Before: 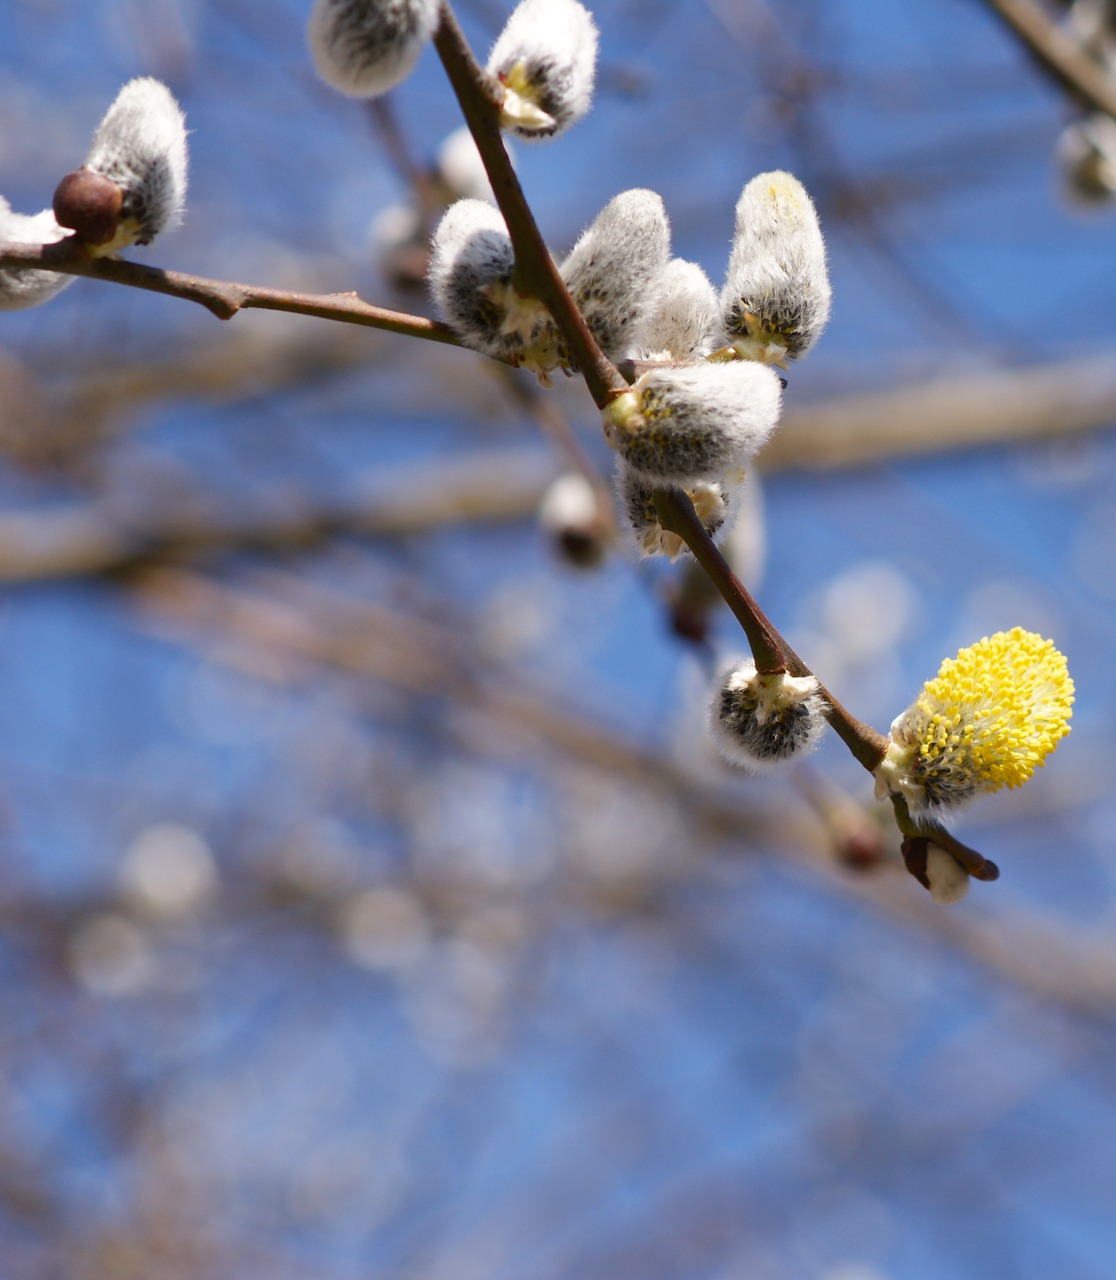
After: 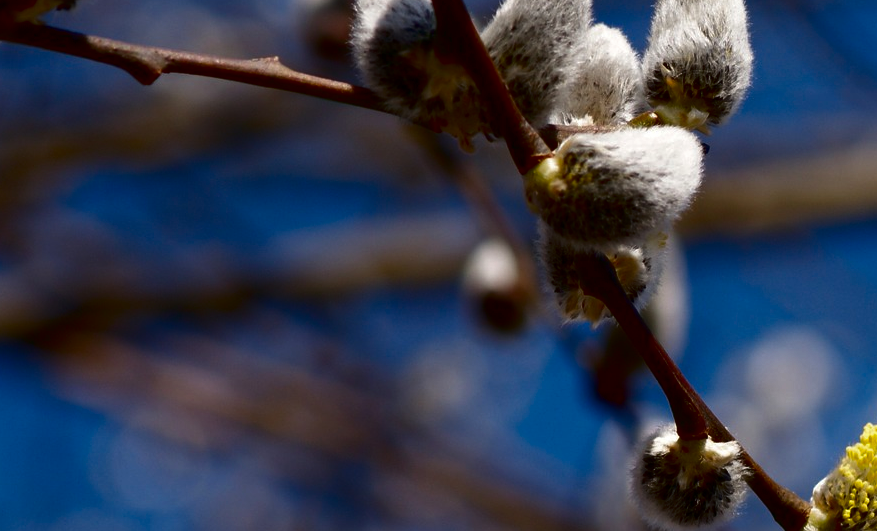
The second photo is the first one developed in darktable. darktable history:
crop: left 7.036%, top 18.398%, right 14.379%, bottom 40.043%
contrast brightness saturation: contrast 0.09, brightness -0.59, saturation 0.17
